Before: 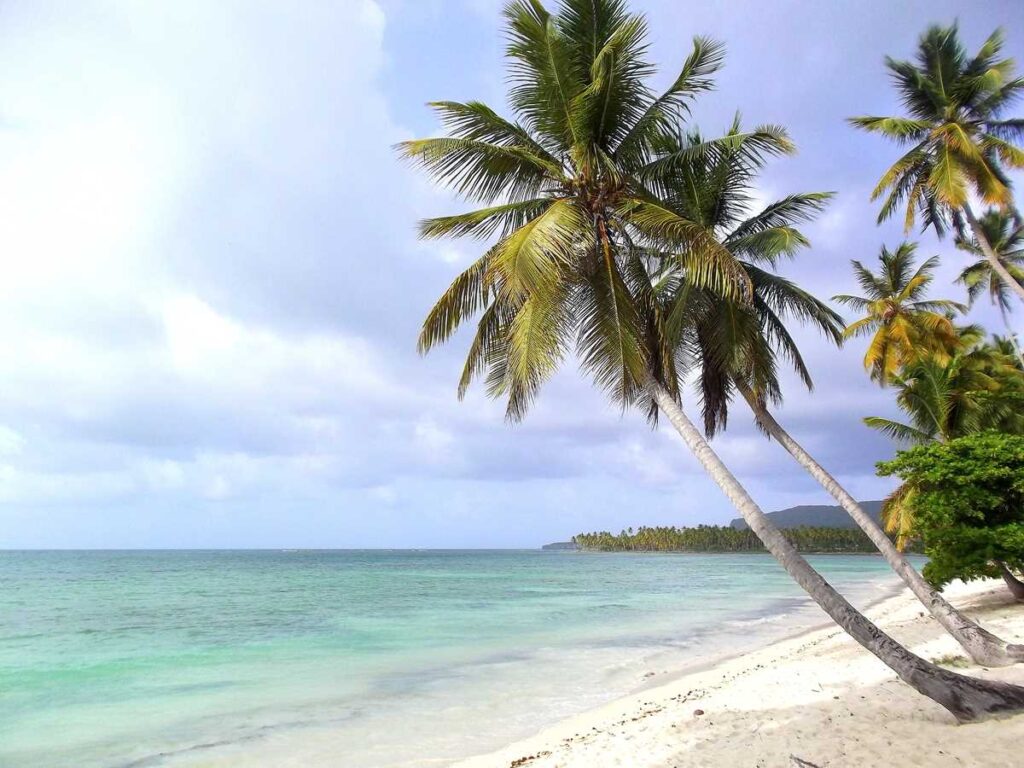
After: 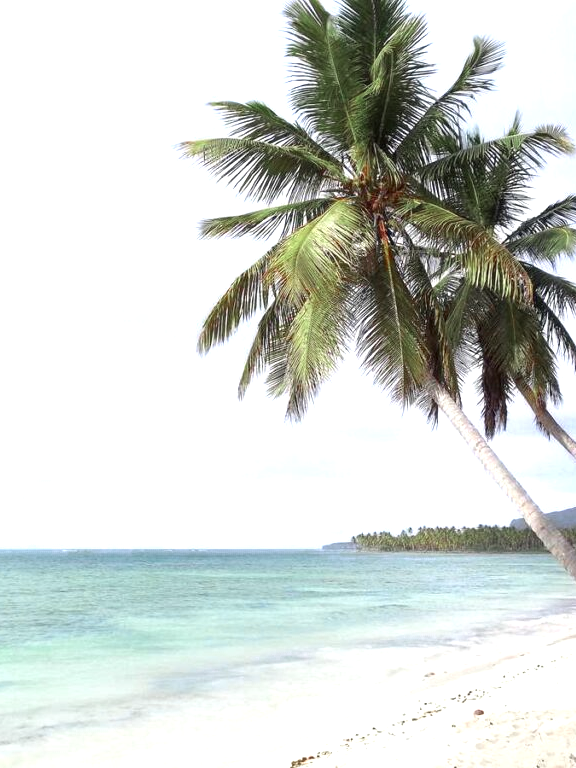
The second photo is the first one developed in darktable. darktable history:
crop: left 21.496%, right 22.254%
exposure: black level correction 0, exposure 0.5 EV, compensate exposure bias true, compensate highlight preservation false
color zones: curves: ch0 [(0, 0.466) (0.128, 0.466) (0.25, 0.5) (0.375, 0.456) (0.5, 0.5) (0.625, 0.5) (0.737, 0.652) (0.875, 0.5)]; ch1 [(0, 0.603) (0.125, 0.618) (0.261, 0.348) (0.372, 0.353) (0.497, 0.363) (0.611, 0.45) (0.731, 0.427) (0.875, 0.518) (0.998, 0.652)]; ch2 [(0, 0.559) (0.125, 0.451) (0.253, 0.564) (0.37, 0.578) (0.5, 0.466) (0.625, 0.471) (0.731, 0.471) (0.88, 0.485)]
